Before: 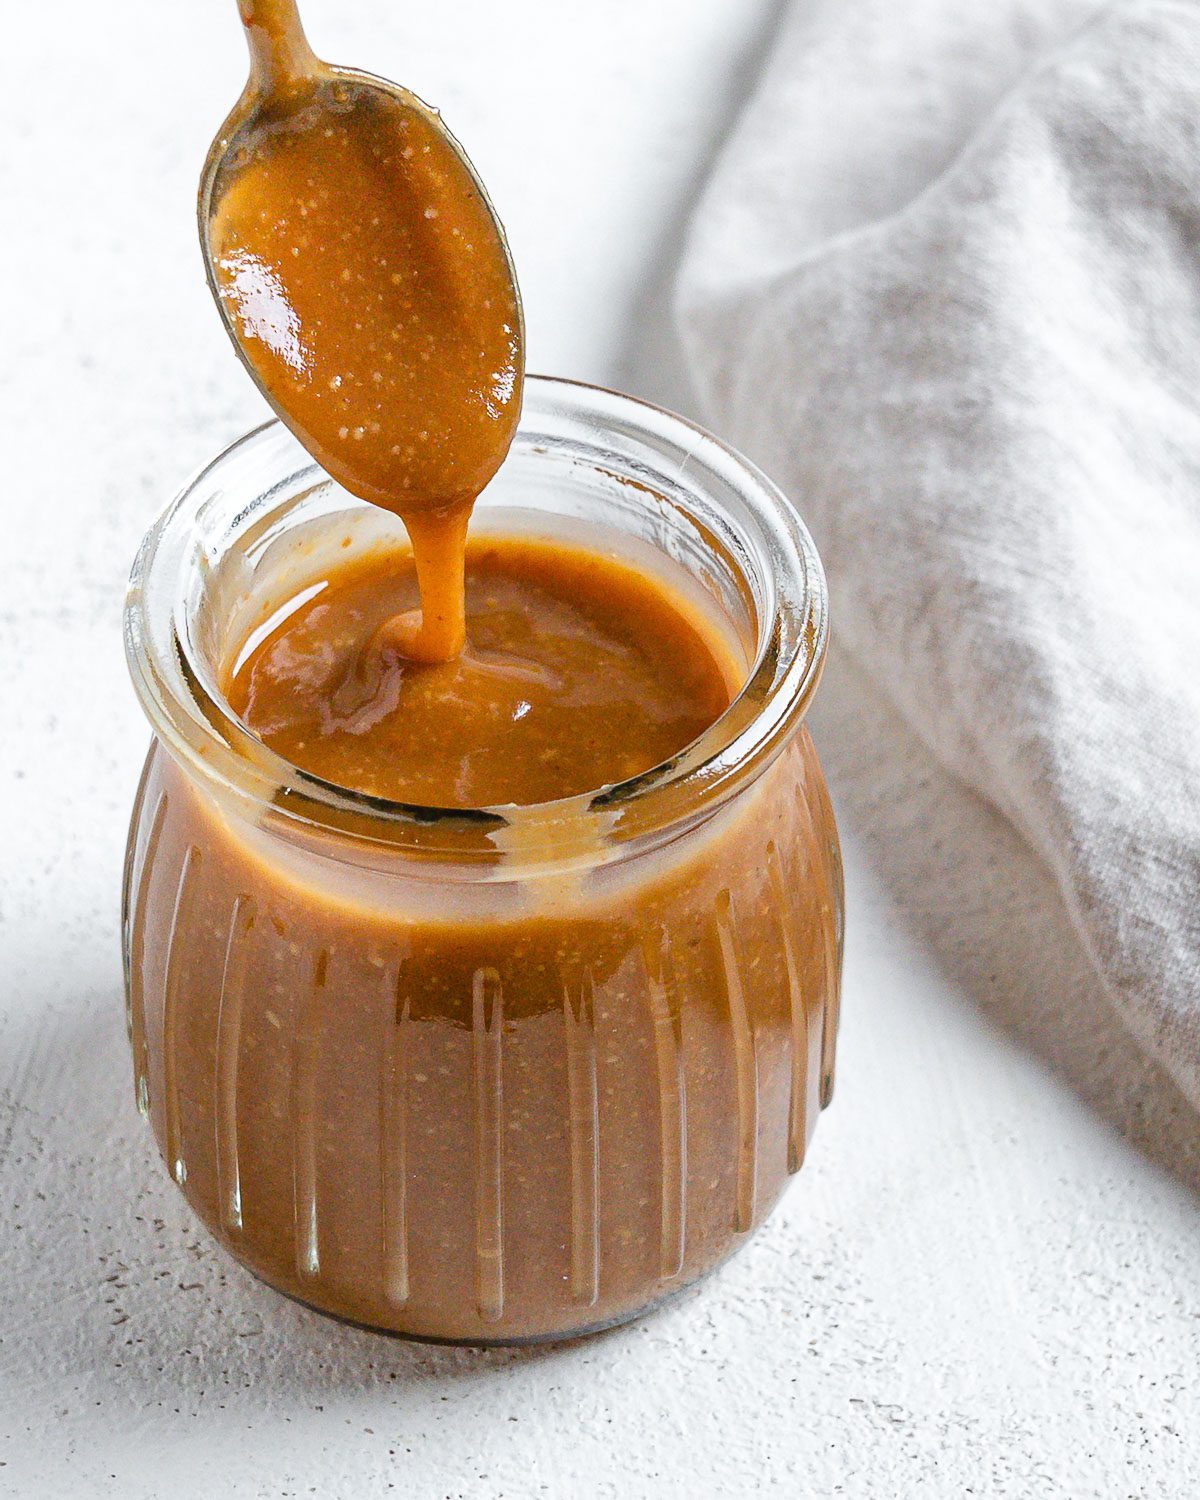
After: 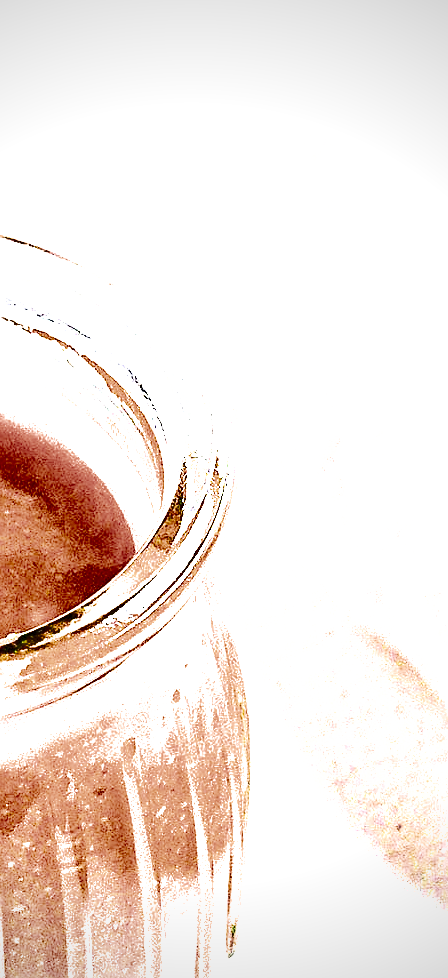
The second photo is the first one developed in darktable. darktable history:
vignetting: center (-0.146, 0.013)
crop and rotate: left 49.501%, top 10.107%, right 13.14%, bottom 24.675%
exposure: black level correction 0, exposure 0.947 EV, compensate exposure bias true, compensate highlight preservation false
shadows and highlights: radius 173.96, shadows 26.66, white point adjustment 3.21, highlights -68.41, soften with gaussian
color balance rgb: global offset › luminance -0.471%, perceptual saturation grading › global saturation 0.645%, perceptual brilliance grading › global brilliance 34.82%, perceptual brilliance grading › highlights 49.398%, perceptual brilliance grading › mid-tones 58.998%, perceptual brilliance grading › shadows 34.284%
sharpen: on, module defaults
filmic rgb: black relative exposure -7.65 EV, white relative exposure 4.56 EV, hardness 3.61
